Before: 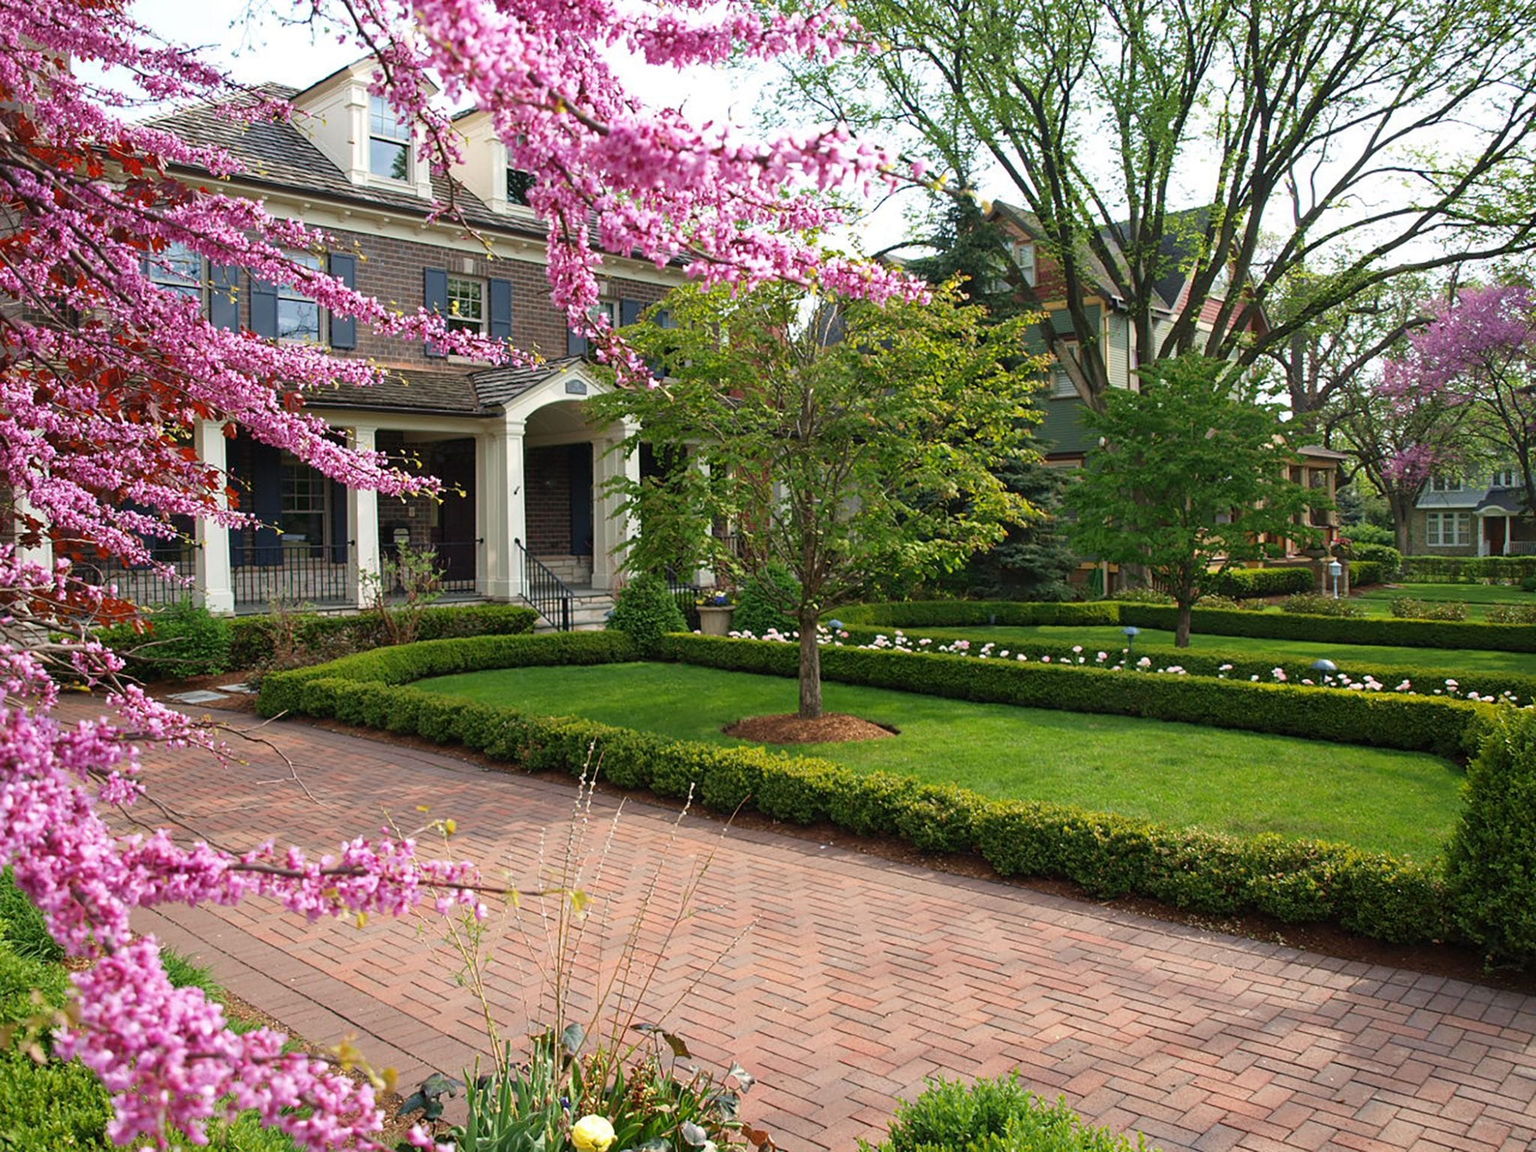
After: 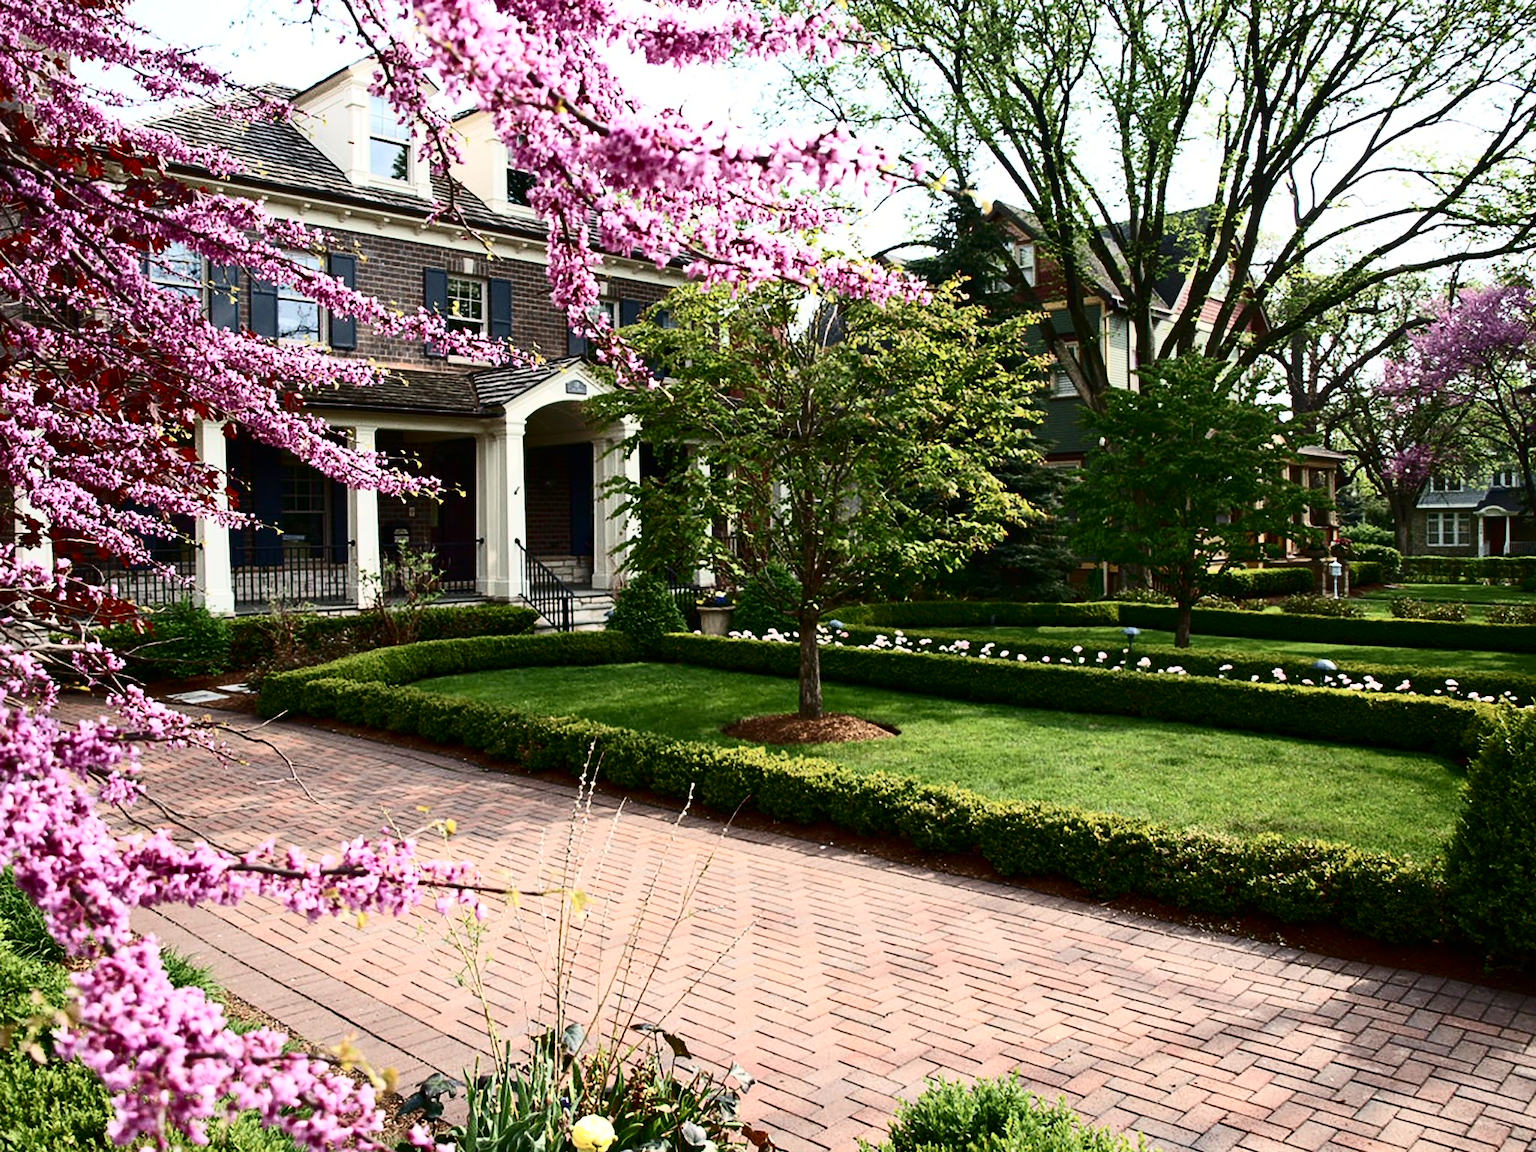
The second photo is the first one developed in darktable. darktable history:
contrast brightness saturation: contrast 0.483, saturation -0.087
exposure: compensate highlight preservation false
